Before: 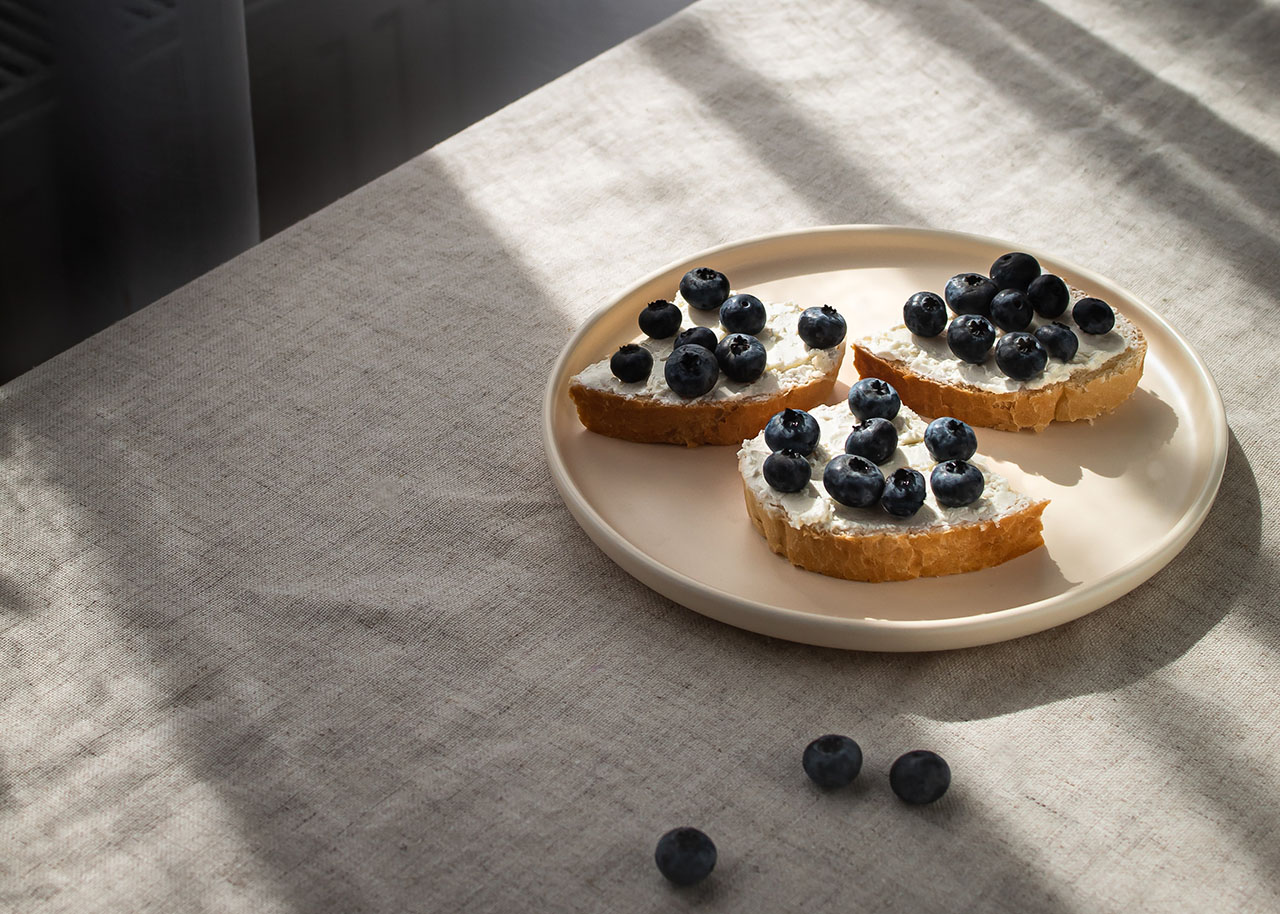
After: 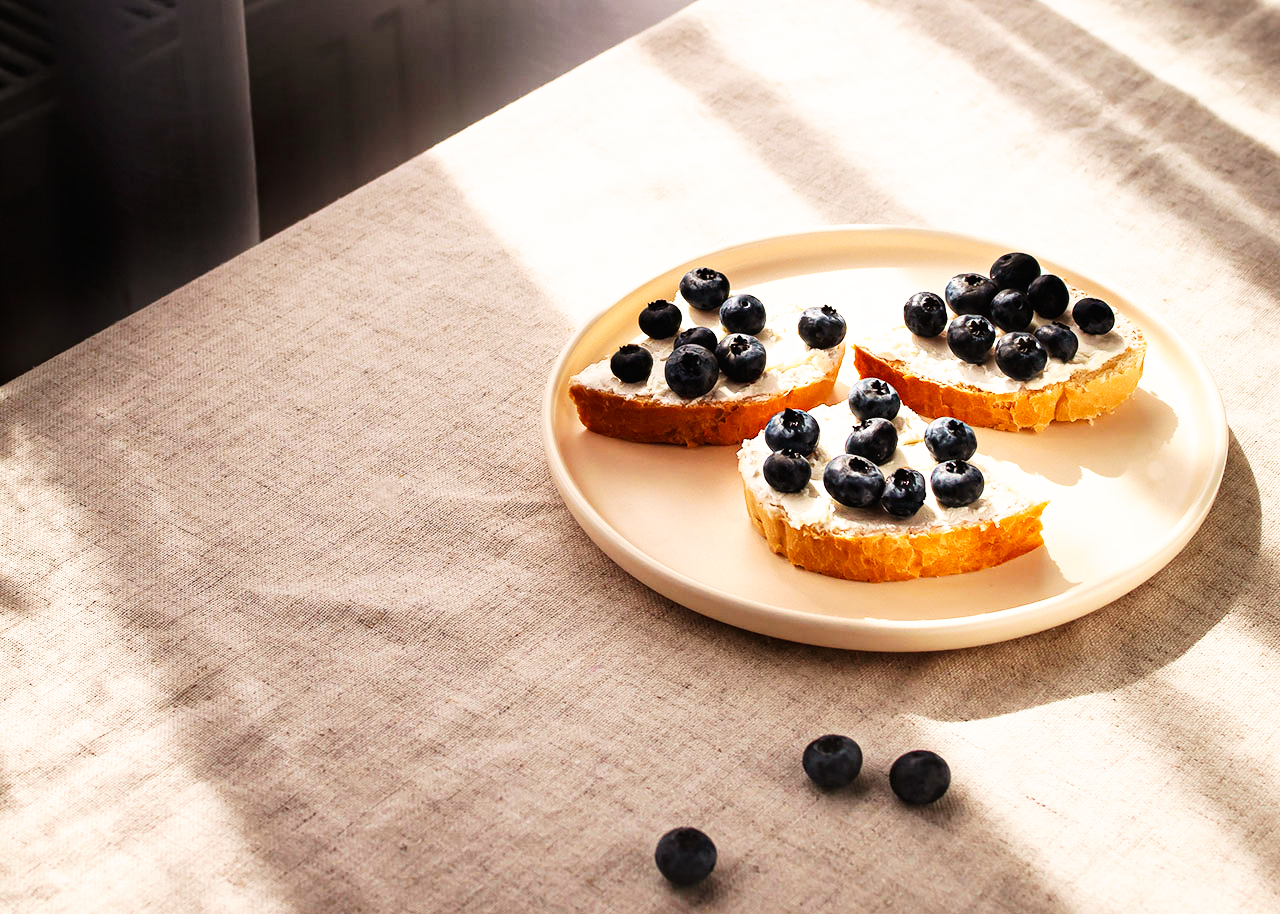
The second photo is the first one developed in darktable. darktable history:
white balance: red 1.127, blue 0.943
base curve: curves: ch0 [(0, 0) (0.007, 0.004) (0.027, 0.03) (0.046, 0.07) (0.207, 0.54) (0.442, 0.872) (0.673, 0.972) (1, 1)], preserve colors none
tone equalizer: on, module defaults
